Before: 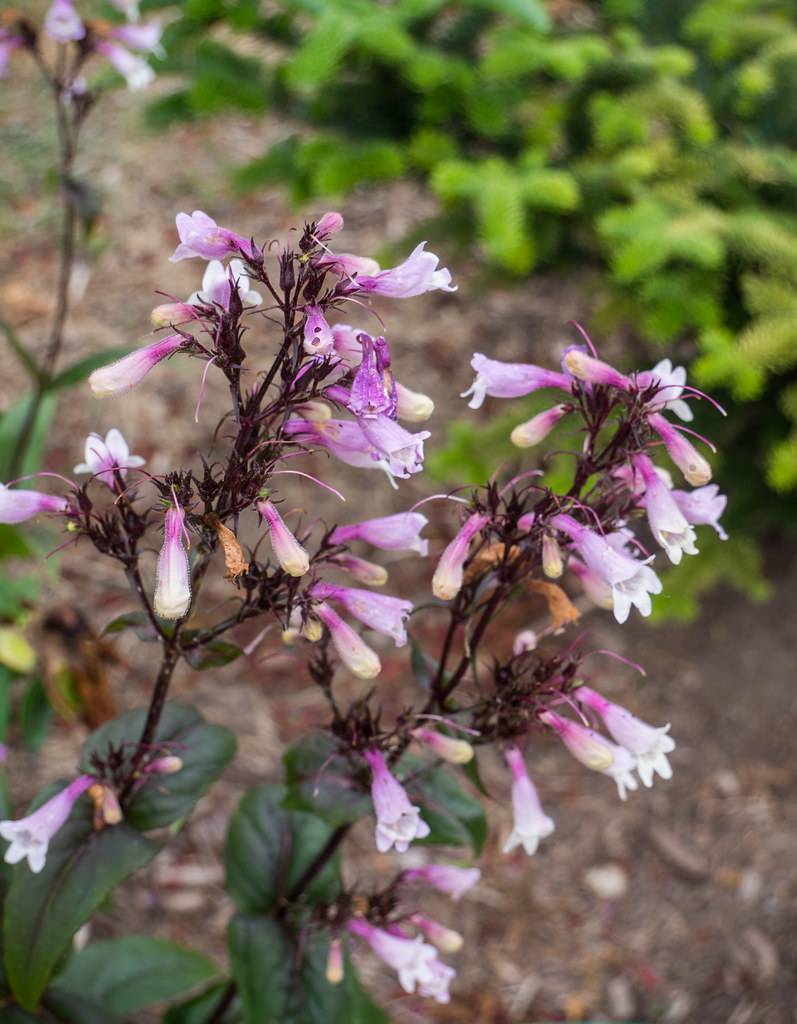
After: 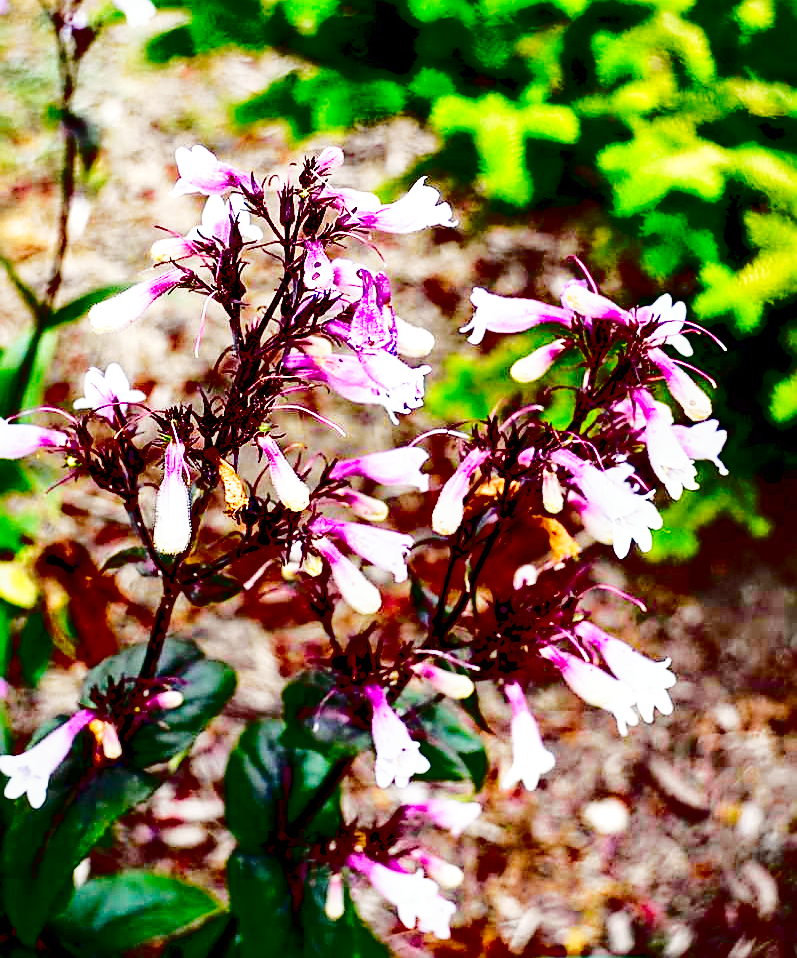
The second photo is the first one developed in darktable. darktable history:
exposure: black level correction 0.011, exposure 0.7 EV, compensate exposure bias true, compensate highlight preservation false
base curve: curves: ch0 [(0, 0.003) (0.001, 0.002) (0.006, 0.004) (0.02, 0.022) (0.048, 0.086) (0.094, 0.234) (0.162, 0.431) (0.258, 0.629) (0.385, 0.8) (0.548, 0.918) (0.751, 0.988) (1, 1)], preserve colors none
sharpen: on, module defaults
crop and rotate: top 6.353%
tone curve: curves: ch0 [(0, 0) (0.094, 0.039) (0.243, 0.155) (0.411, 0.482) (0.479, 0.583) (0.654, 0.742) (0.793, 0.851) (0.994, 0.974)]; ch1 [(0, 0) (0.161, 0.092) (0.35, 0.33) (0.392, 0.392) (0.456, 0.456) (0.505, 0.502) (0.537, 0.518) (0.553, 0.53) (0.573, 0.569) (0.718, 0.718) (1, 1)]; ch2 [(0, 0) (0.346, 0.362) (0.411, 0.412) (0.502, 0.502) (0.531, 0.521) (0.576, 0.553) (0.615, 0.621) (1, 1)], color space Lab, independent channels, preserve colors none
local contrast: mode bilateral grid, contrast 19, coarseness 49, detail 133%, midtone range 0.2
contrast brightness saturation: brightness -0.992, saturation 0.994
